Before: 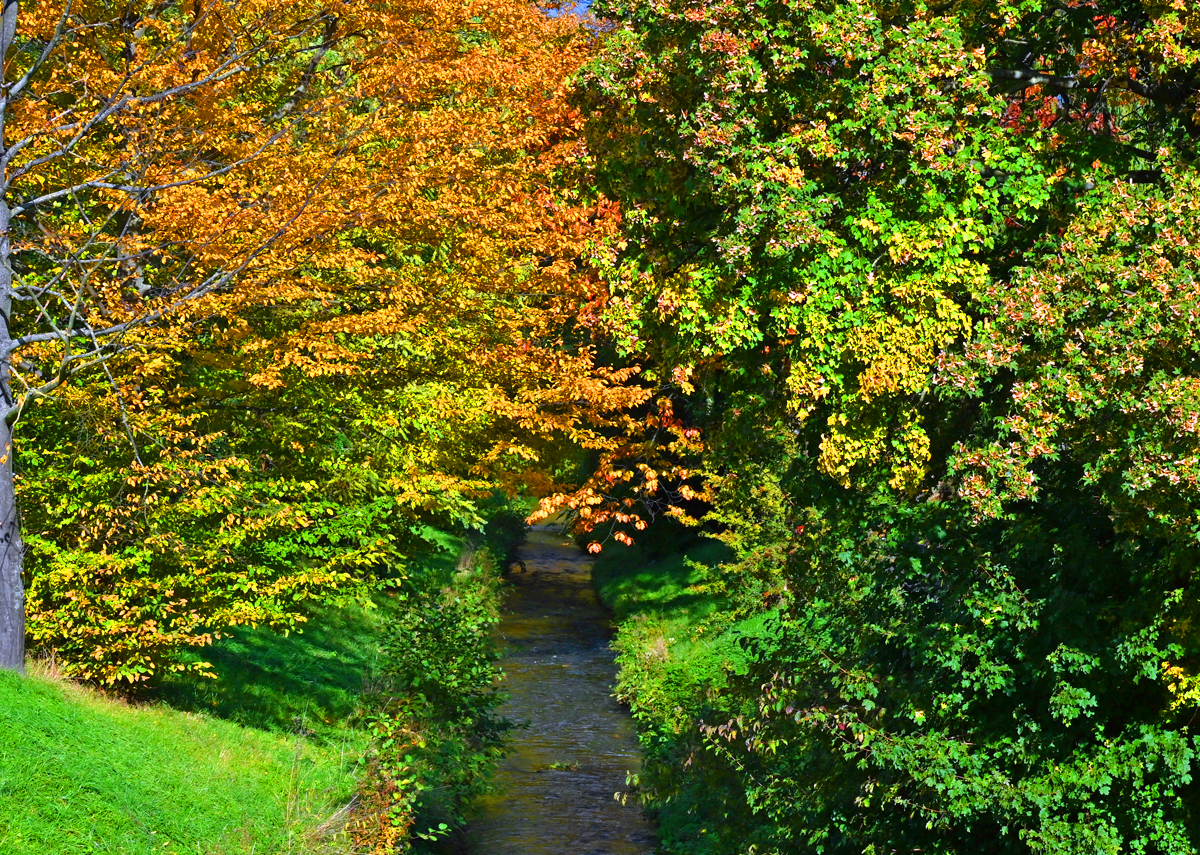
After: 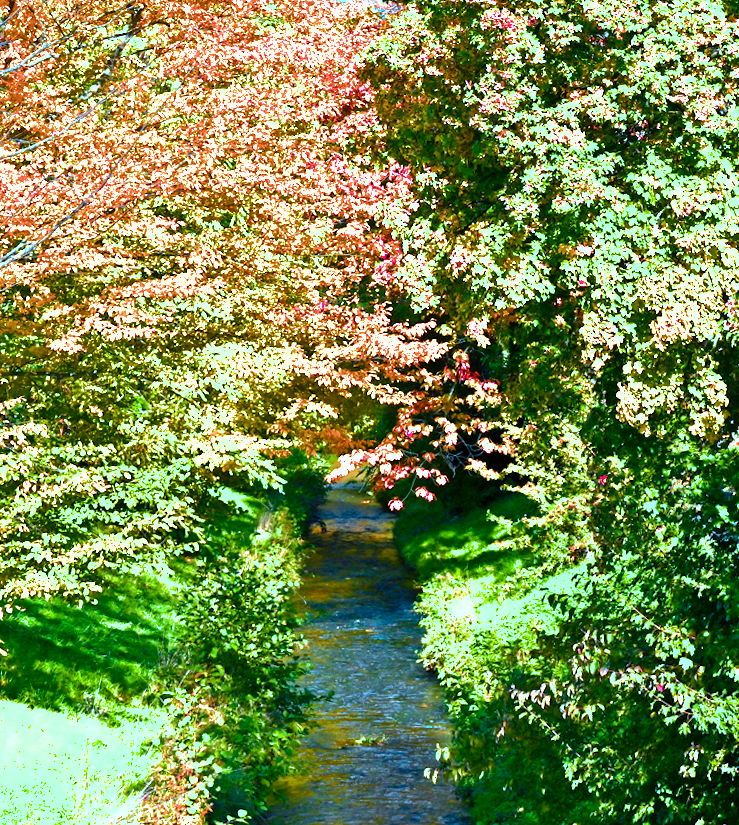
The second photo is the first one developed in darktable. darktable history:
contrast brightness saturation: contrast 0.14
exposure: black level correction 0, exposure 1.1 EV, compensate exposure bias true, compensate highlight preservation false
color correction: highlights a* -9.35, highlights b* -23.15
shadows and highlights: on, module defaults
color balance rgb: shadows lift › chroma 2.79%, shadows lift › hue 190.66°, power › hue 171.85°, highlights gain › chroma 2.16%, highlights gain › hue 75.26°, global offset › luminance -0.51%, perceptual saturation grading › highlights -33.8%, perceptual saturation grading › mid-tones 14.98%, perceptual saturation grading › shadows 48.43%, perceptual brilliance grading › highlights 15.68%, perceptual brilliance grading › mid-tones 6.62%, perceptual brilliance grading › shadows -14.98%, global vibrance 11.32%, contrast 5.05%
crop: left 15.419%, right 17.914%
color zones: curves: ch1 [(0.239, 0.552) (0.75, 0.5)]; ch2 [(0.25, 0.462) (0.749, 0.457)], mix 25.94%
rotate and perspective: rotation -1.68°, lens shift (vertical) -0.146, crop left 0.049, crop right 0.912, crop top 0.032, crop bottom 0.96
